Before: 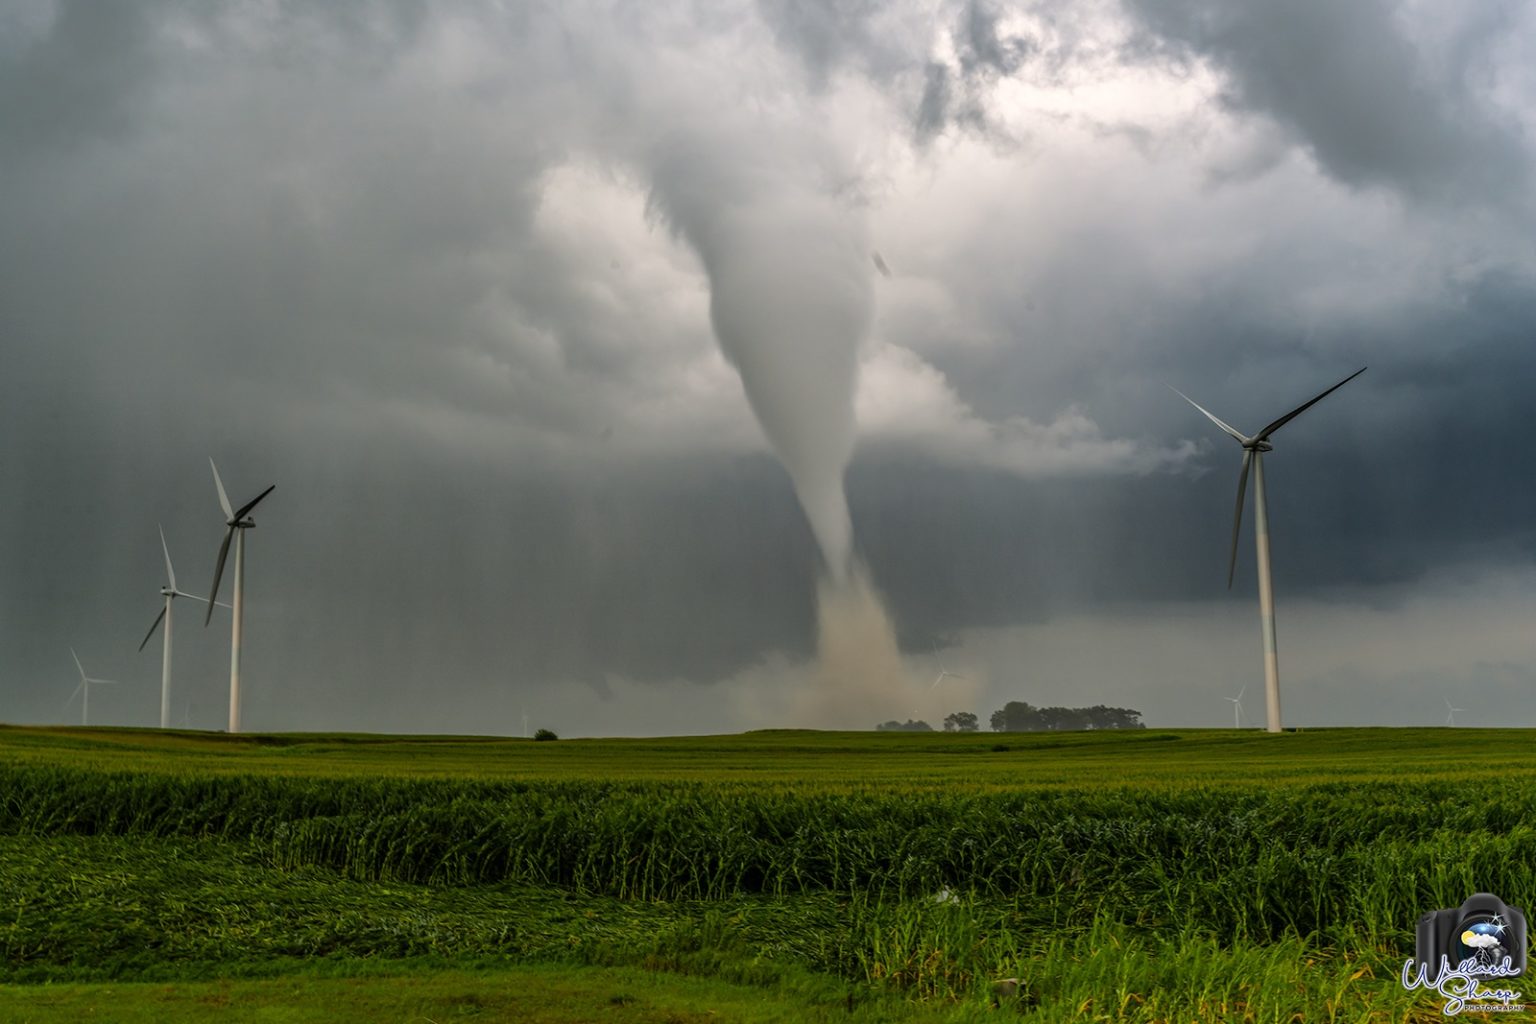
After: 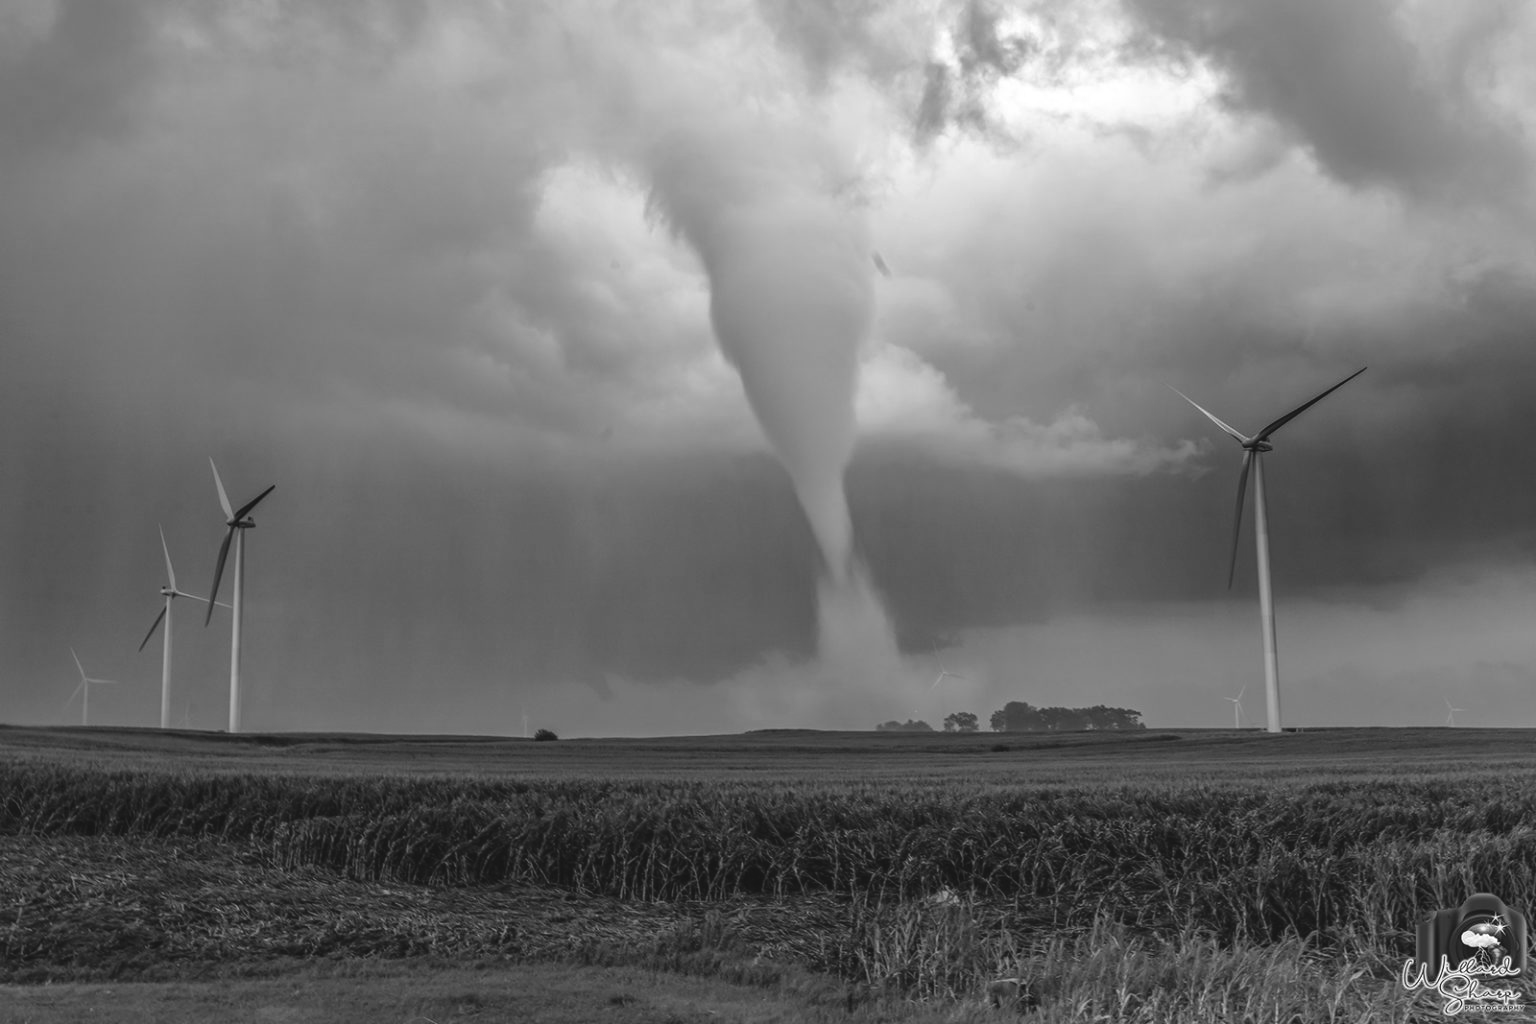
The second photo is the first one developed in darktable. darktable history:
exposure: black level correction -0.008, exposure 0.067 EV, compensate highlight preservation false
color correction: highlights a* 0.207, highlights b* 2.7, shadows a* -0.874, shadows b* -4.78
color contrast: green-magenta contrast 0.3, blue-yellow contrast 0.15
monochrome: on, module defaults
